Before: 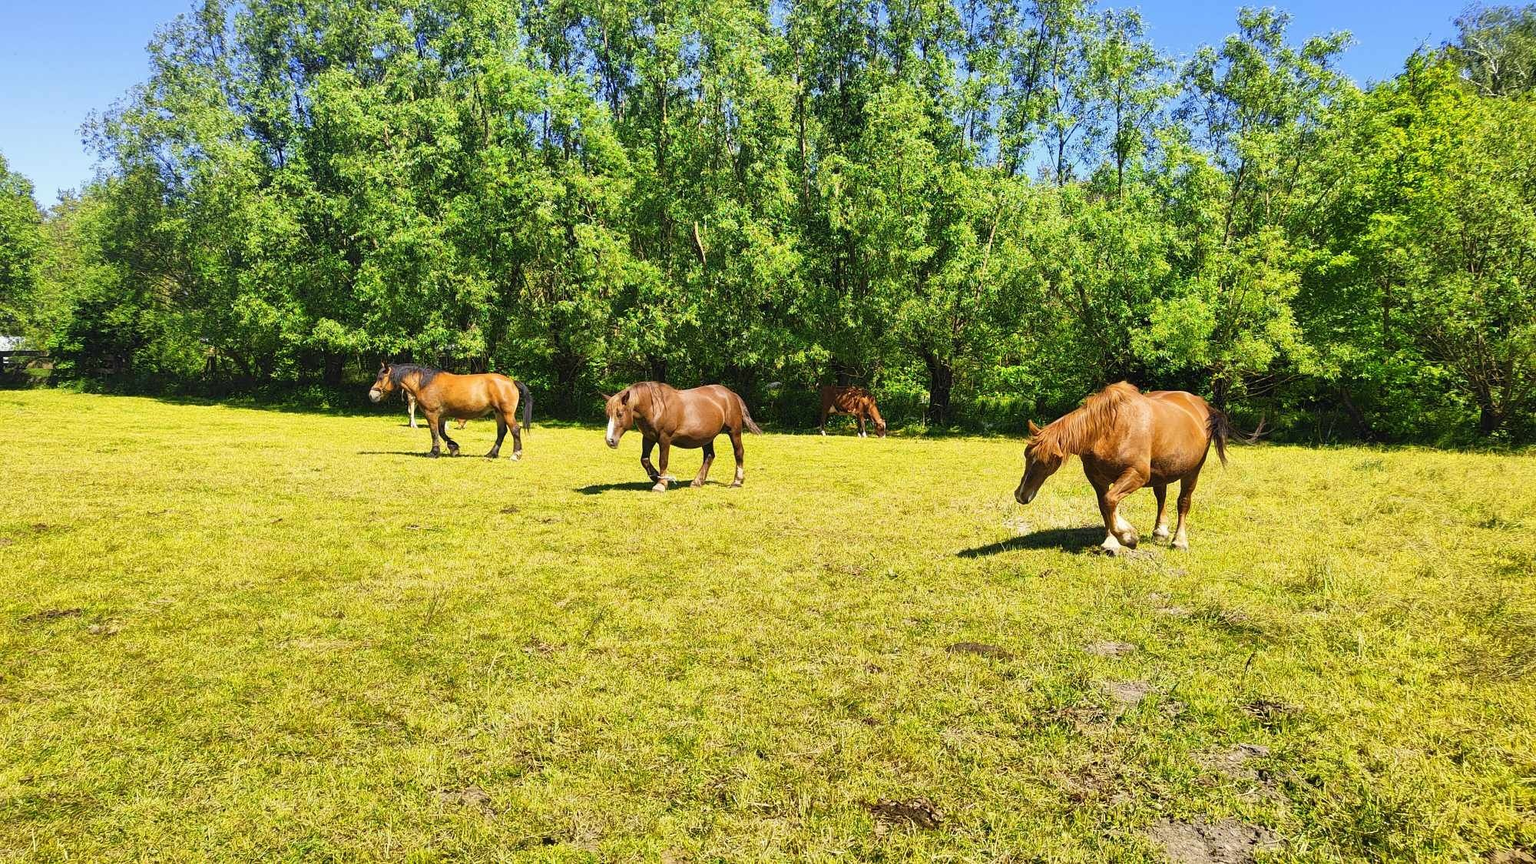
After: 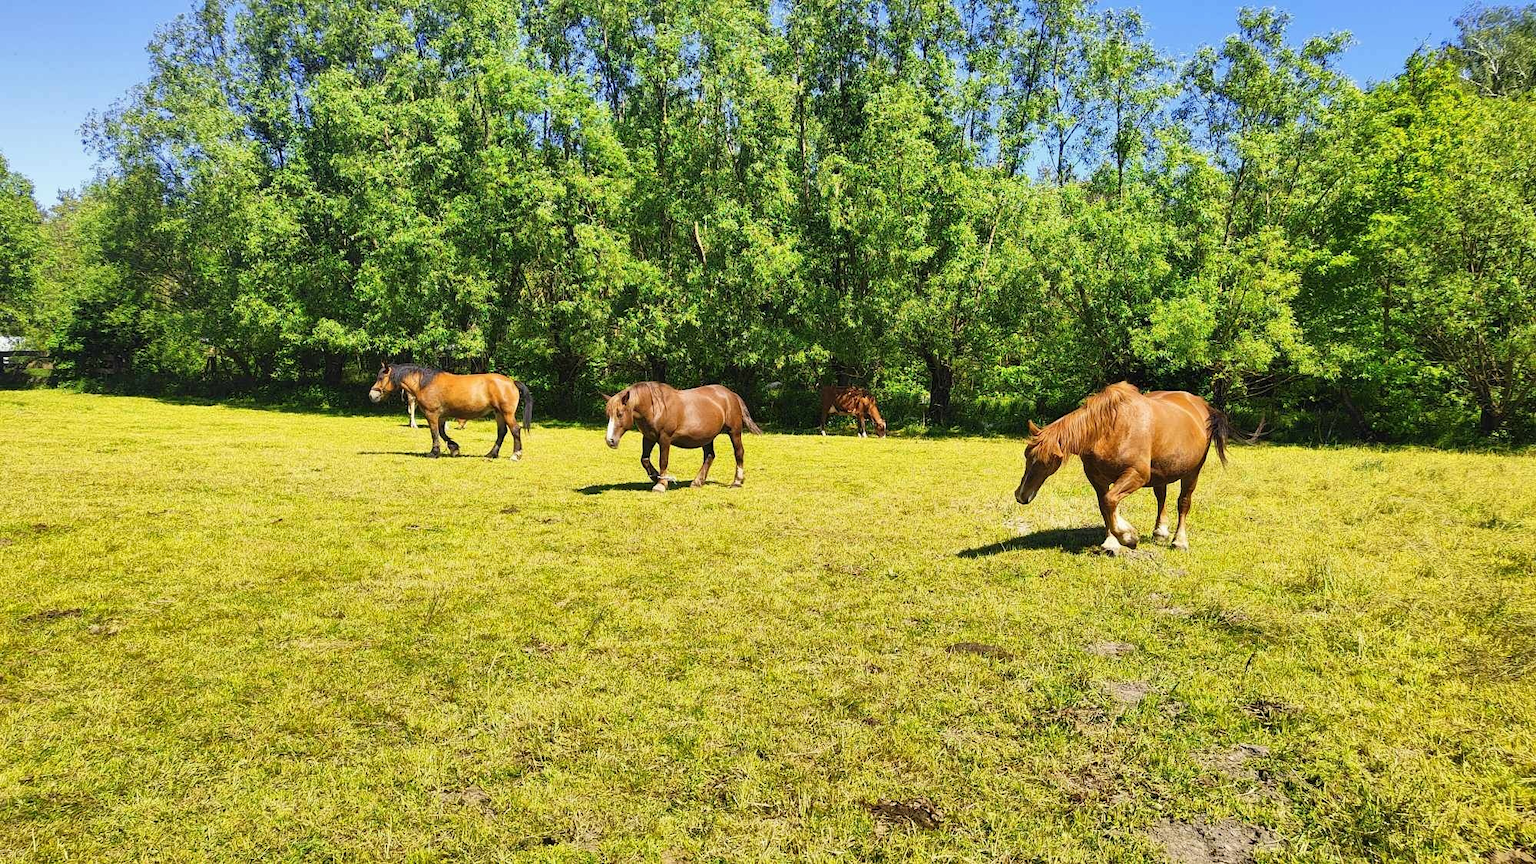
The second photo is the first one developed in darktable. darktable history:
shadows and highlights: shadows 31.81, highlights -32.84, soften with gaussian
